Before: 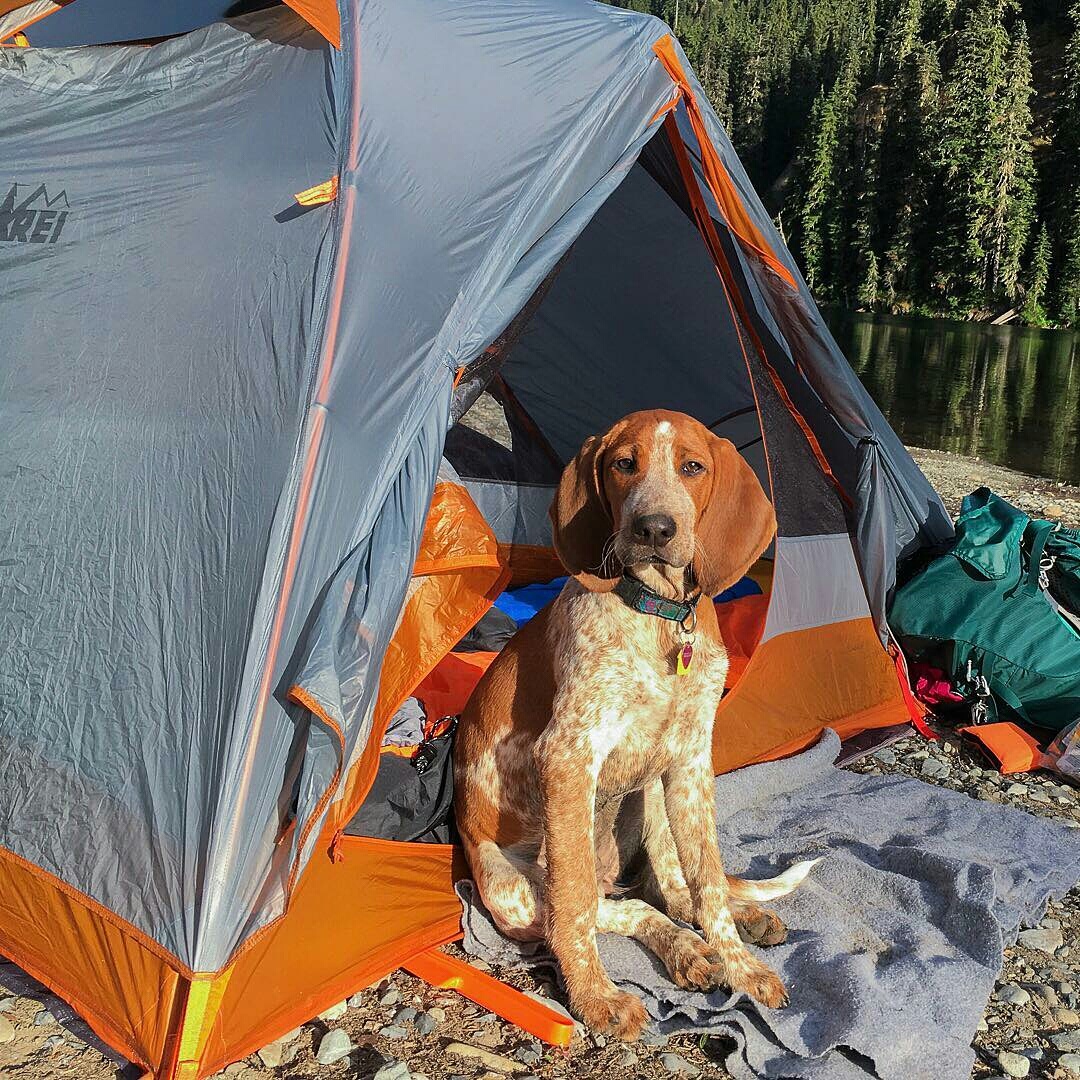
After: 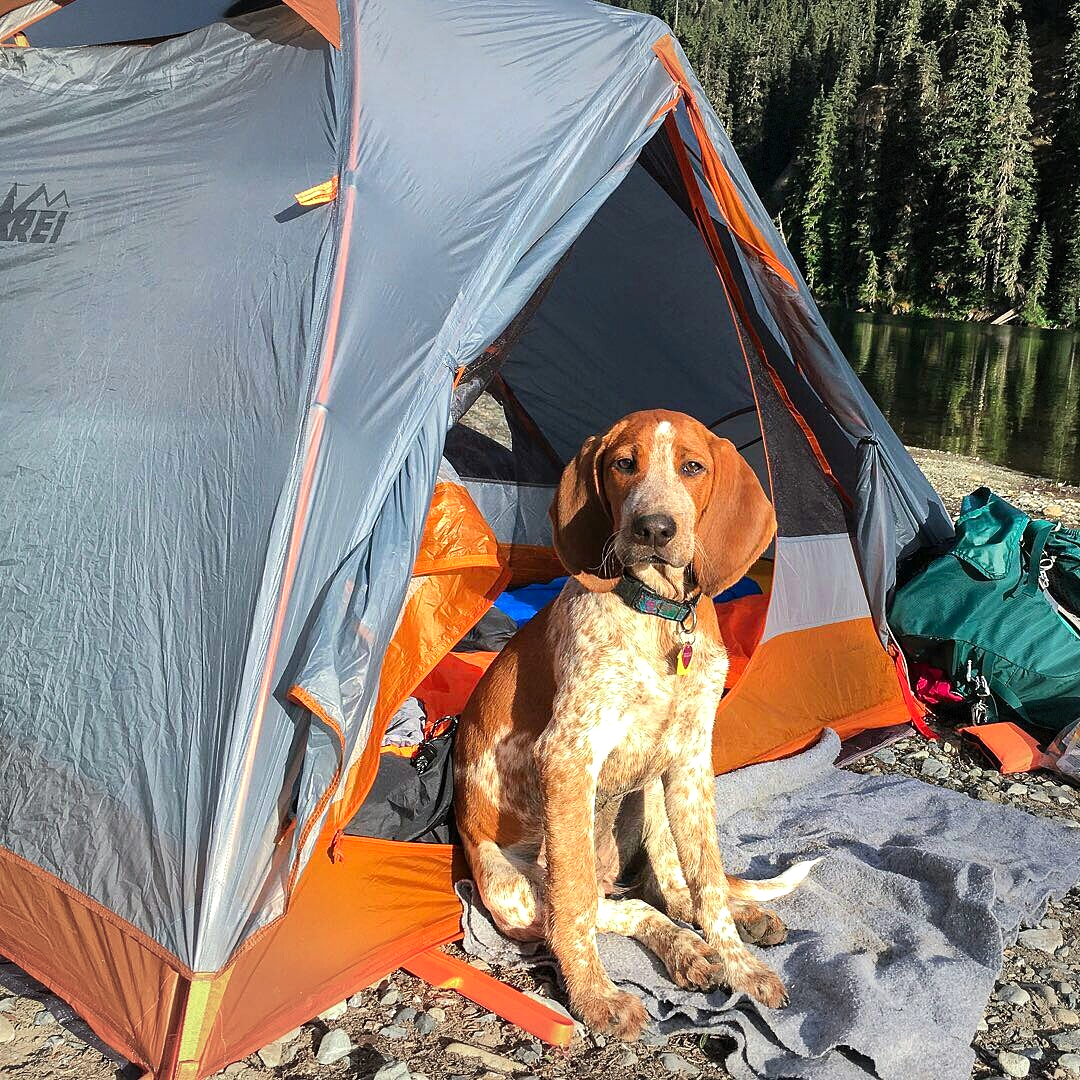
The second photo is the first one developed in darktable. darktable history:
levels: levels [0, 0.43, 0.859]
vignetting: fall-off start 91%, fall-off radius 39.39%, brightness -0.182, saturation -0.3, width/height ratio 1.219, shape 1.3, dithering 8-bit output, unbound false
